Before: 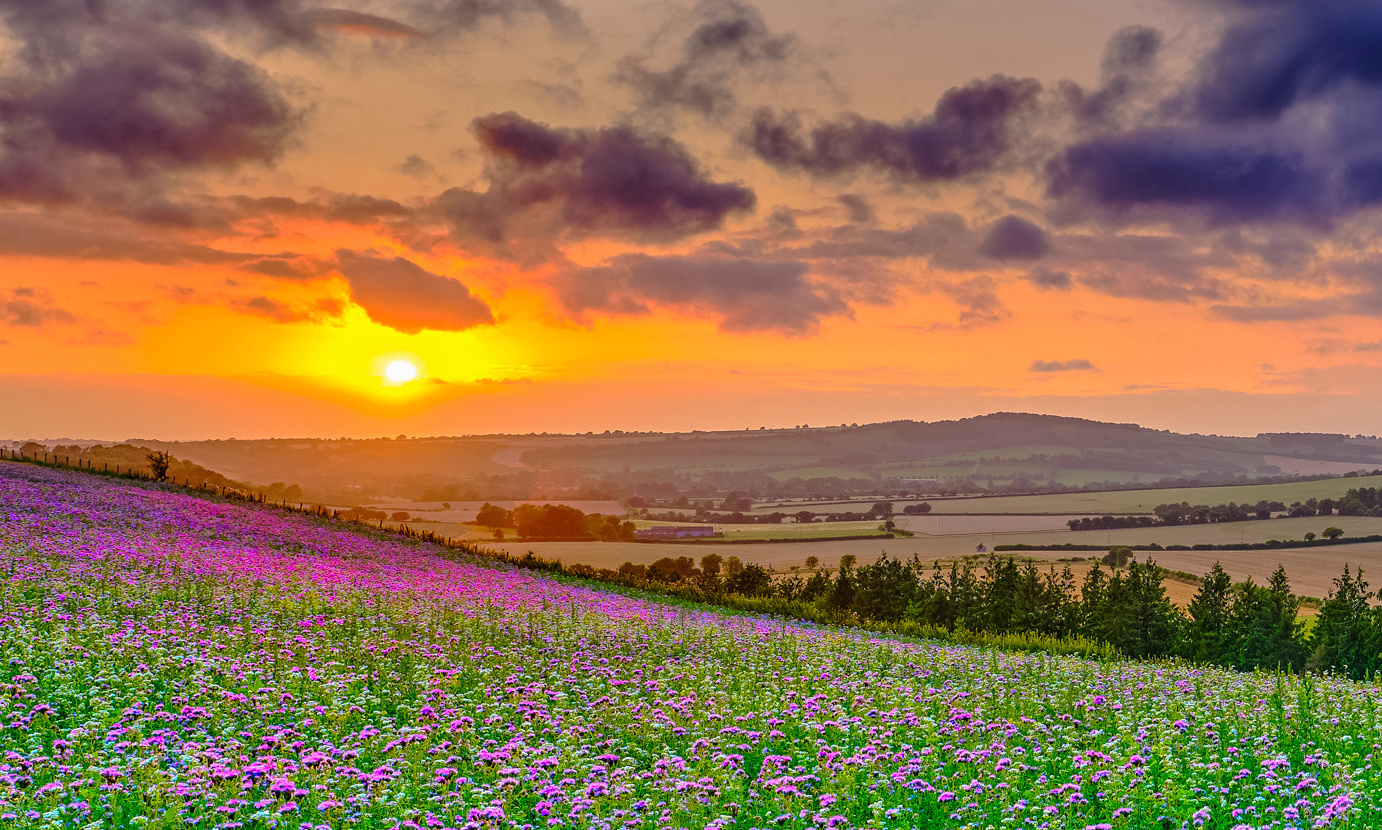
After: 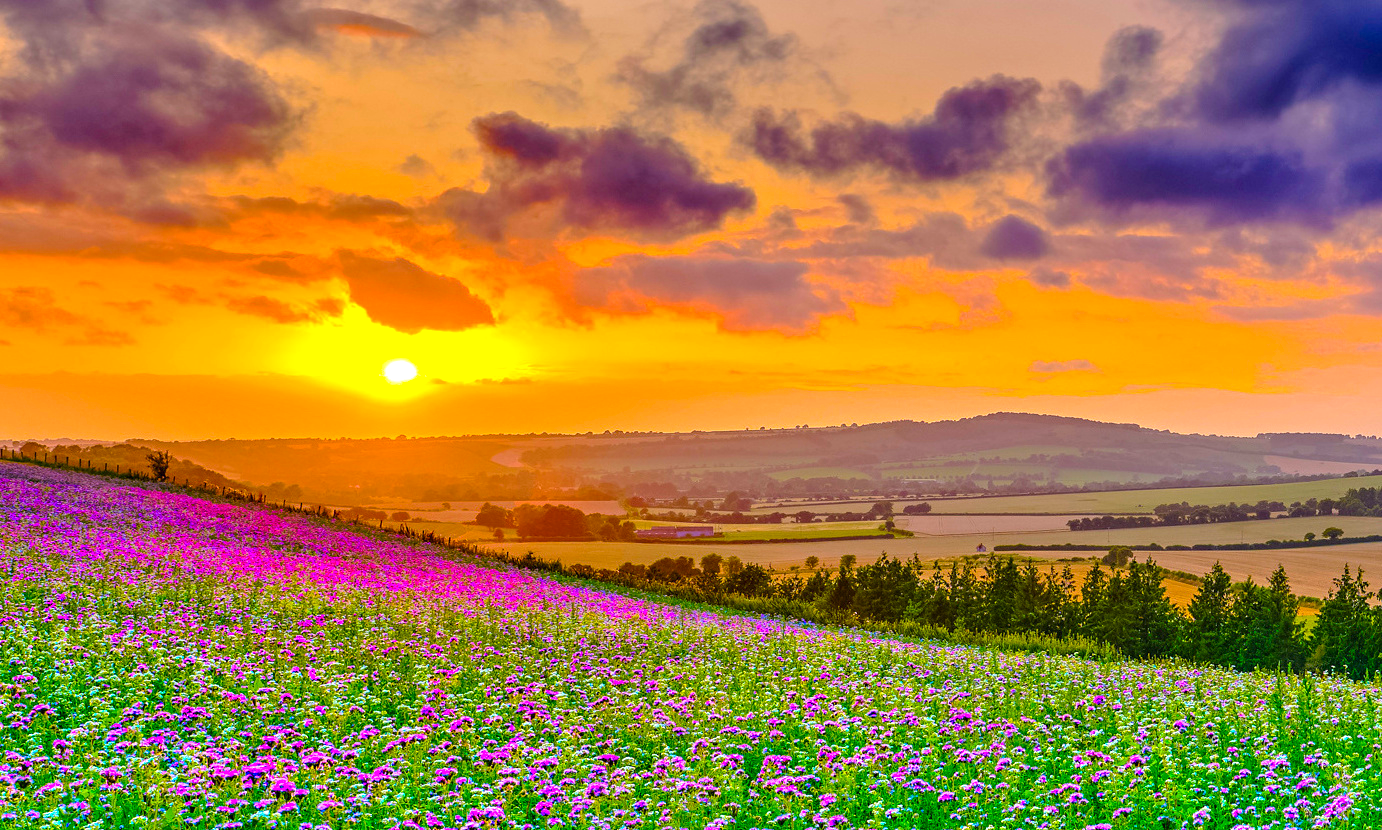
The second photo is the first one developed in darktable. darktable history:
exposure: exposure 0.493 EV, compensate highlight preservation false
color balance rgb: linear chroma grading › global chroma 15%, perceptual saturation grading › global saturation 30%
